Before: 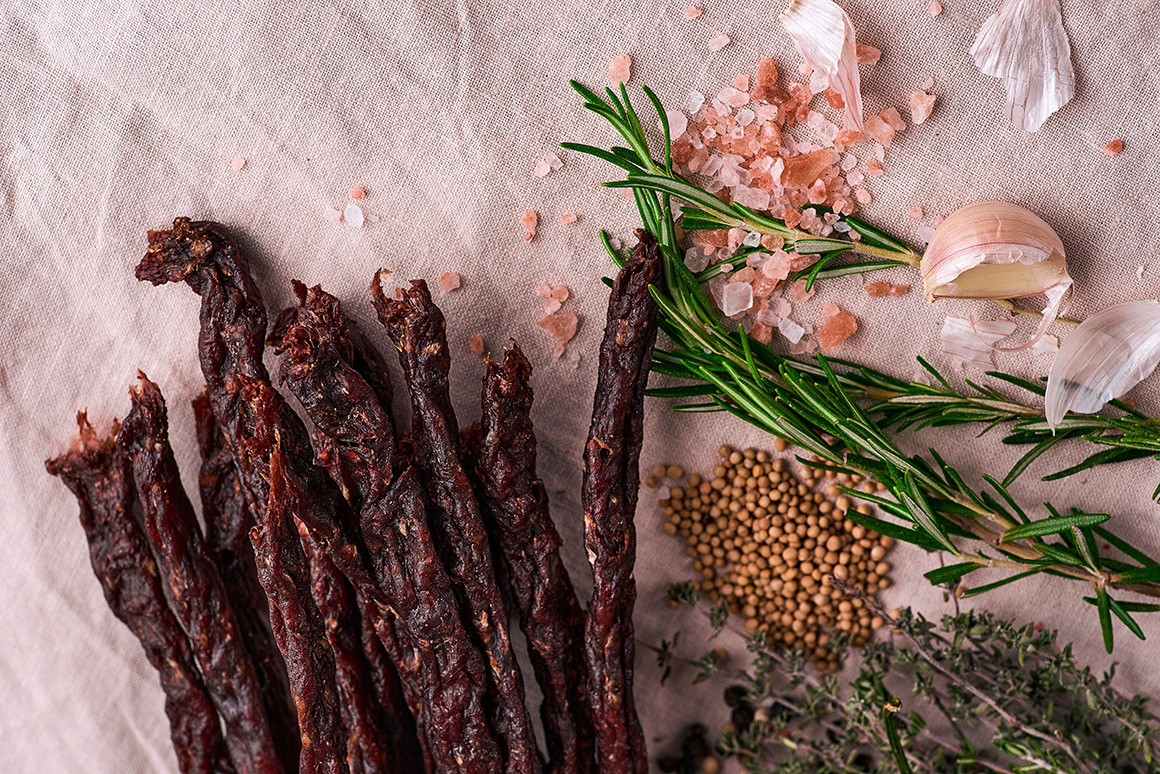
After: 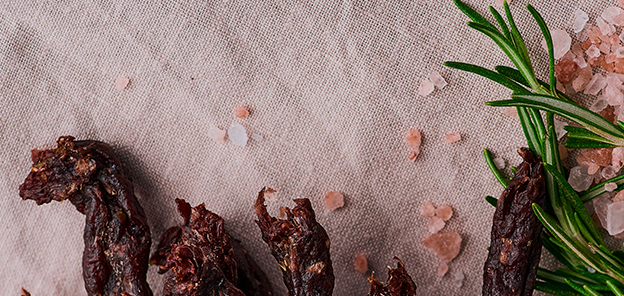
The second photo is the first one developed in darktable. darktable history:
crop: left 10.066%, top 10.505%, right 36.122%, bottom 51.125%
exposure: exposure -0.46 EV, compensate highlight preservation false
color zones: curves: ch0 [(0, 0.497) (0.143, 0.5) (0.286, 0.5) (0.429, 0.483) (0.571, 0.116) (0.714, -0.006) (0.857, 0.28) (1, 0.497)]
